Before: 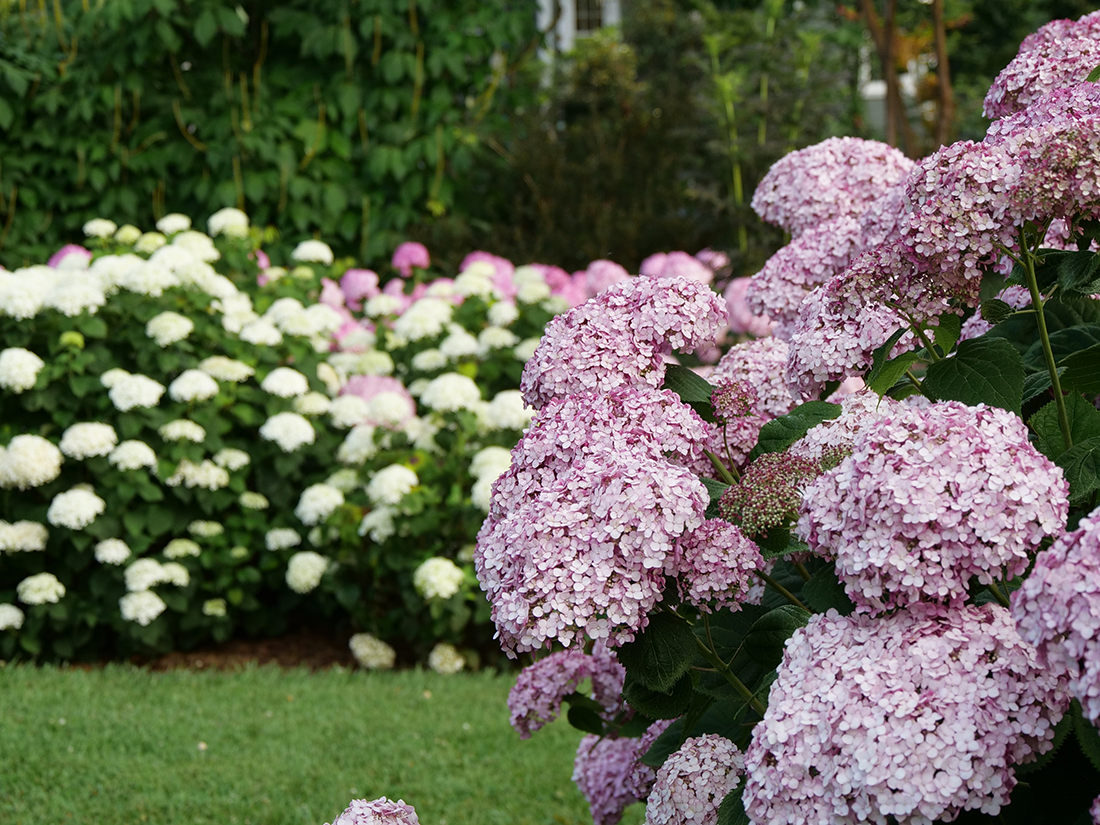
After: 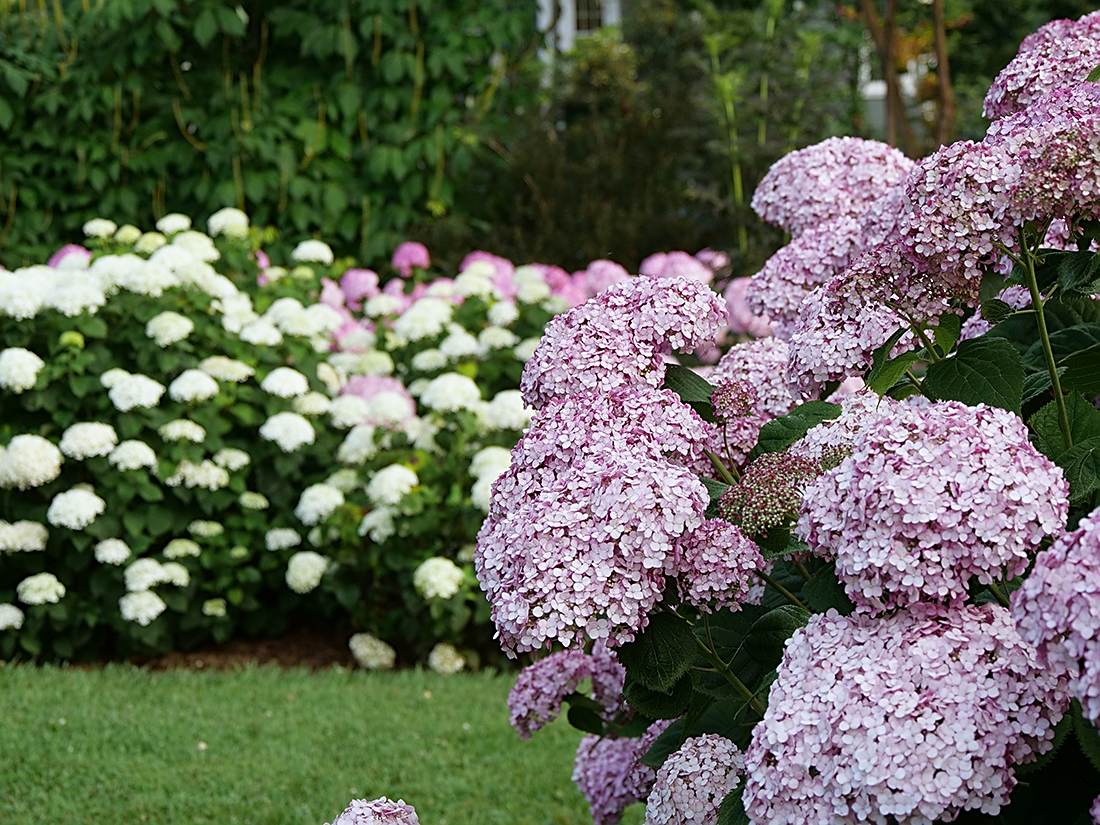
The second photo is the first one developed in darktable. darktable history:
sharpen: on, module defaults
white balance: red 0.98, blue 1.034
